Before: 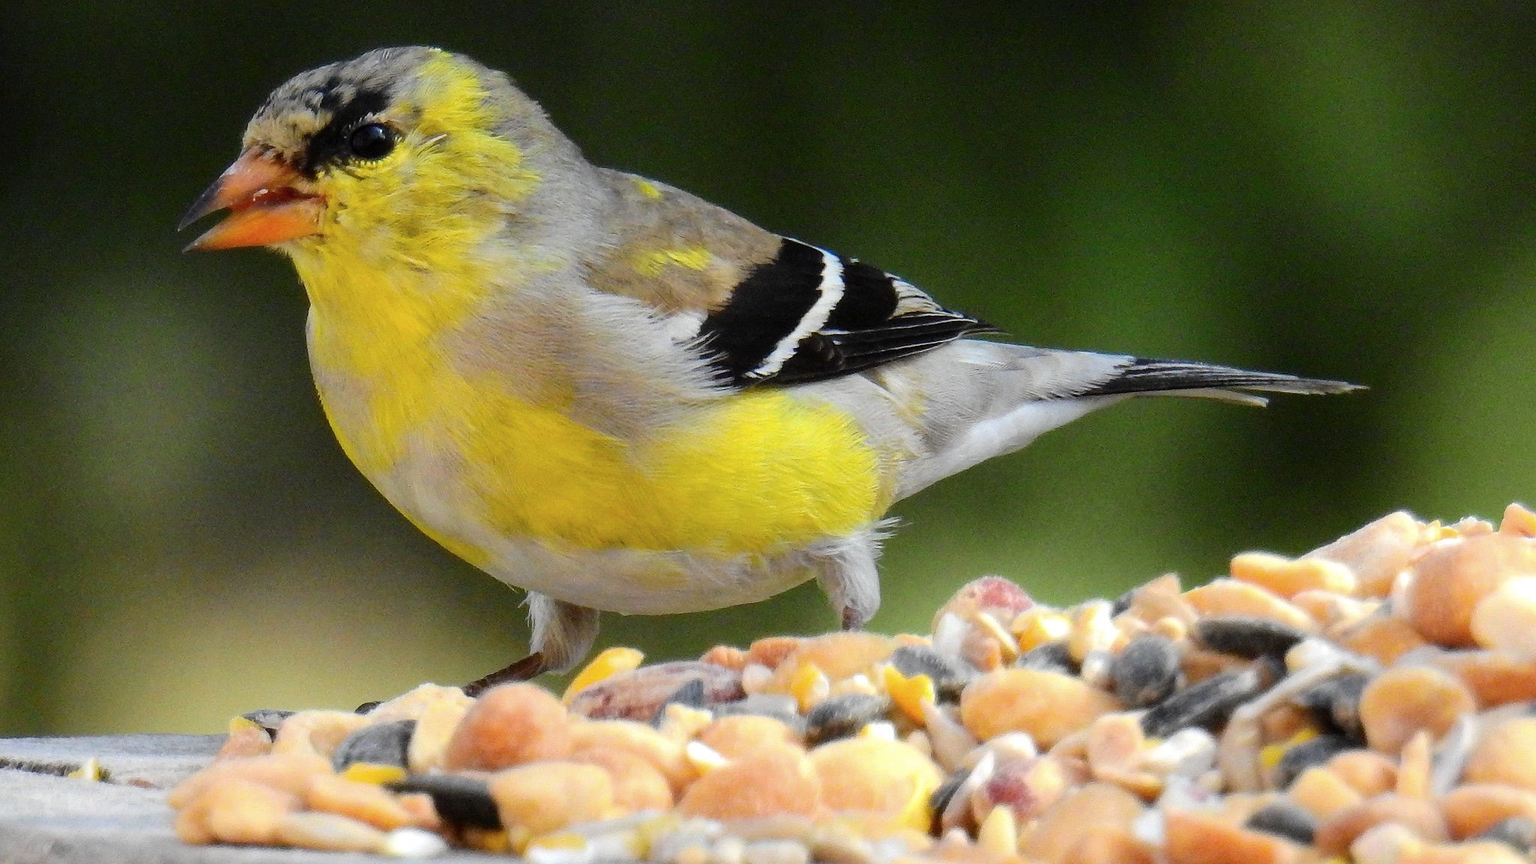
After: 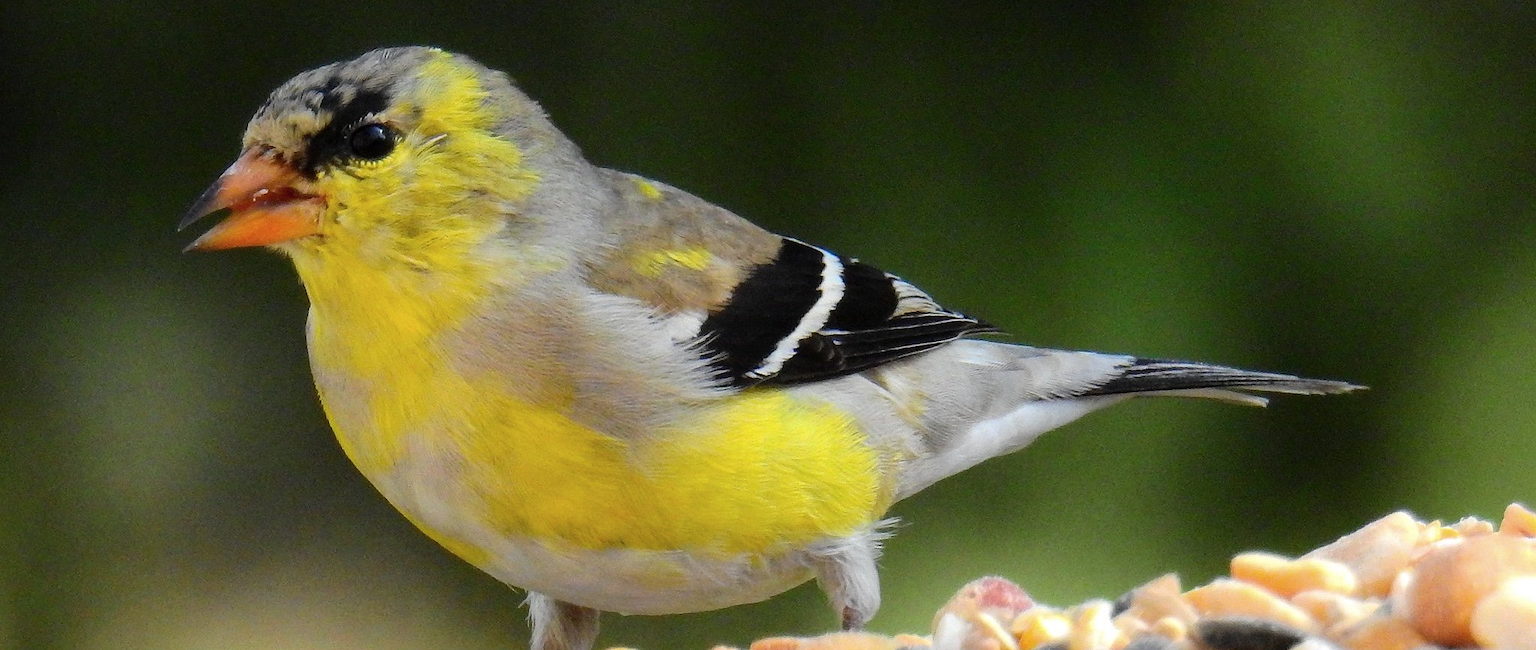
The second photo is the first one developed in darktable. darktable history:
crop: bottom 24.695%
